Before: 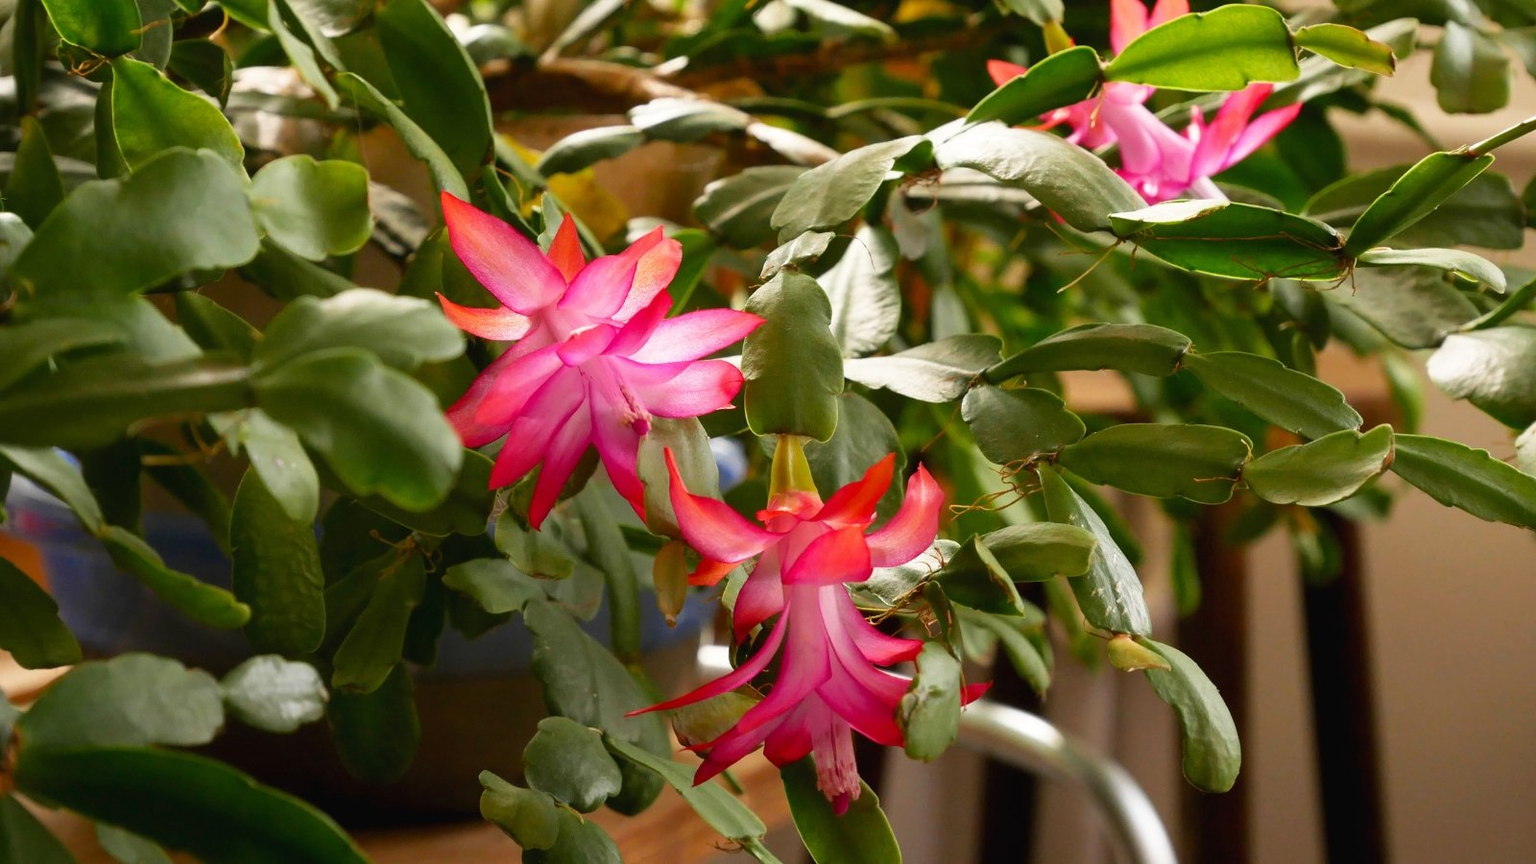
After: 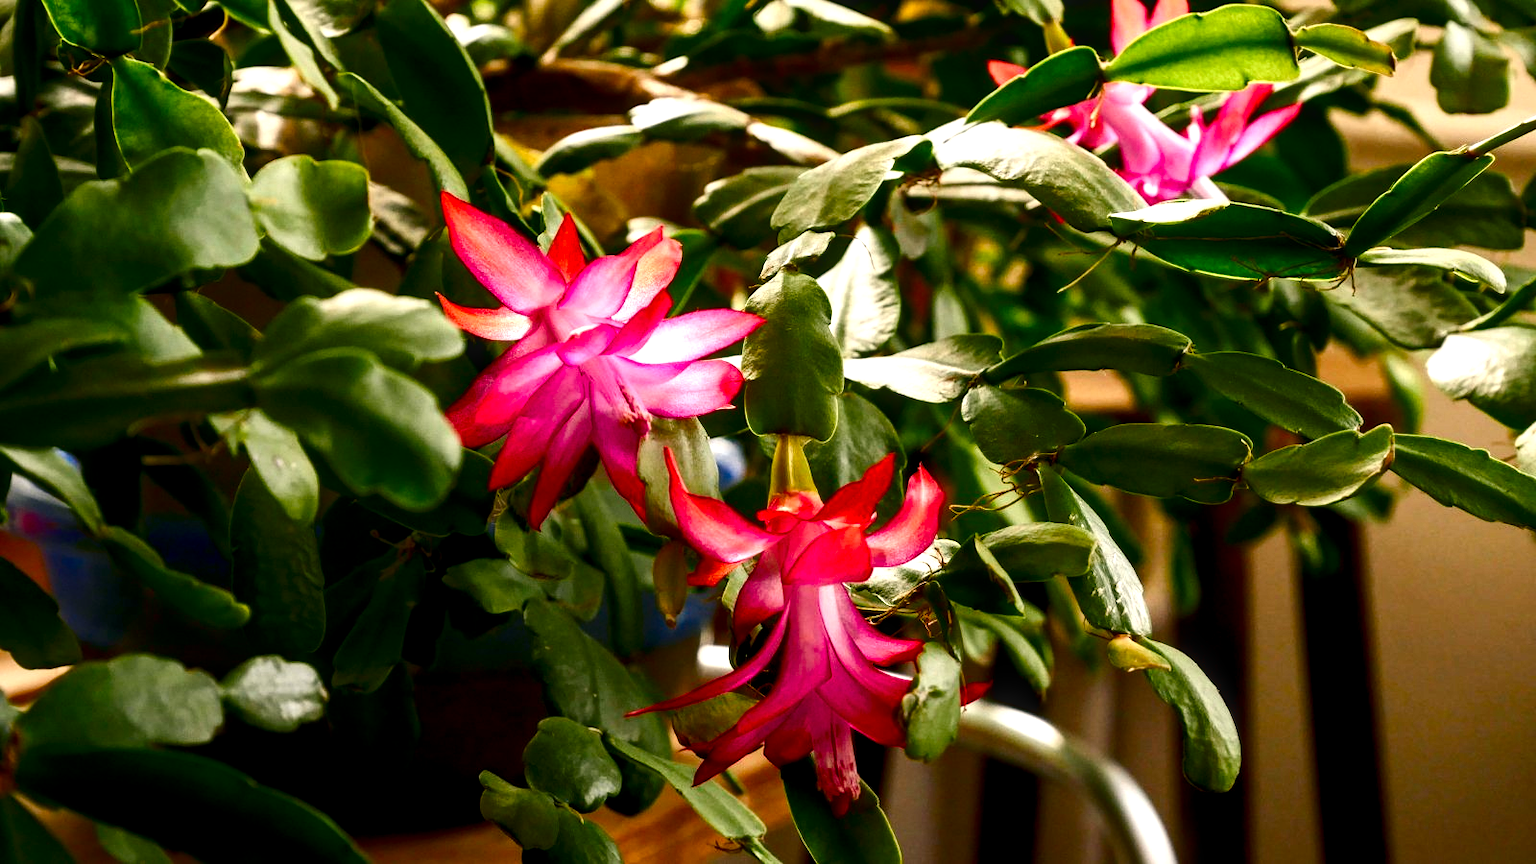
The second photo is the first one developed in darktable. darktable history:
tone equalizer: on, module defaults
color balance rgb: shadows lift › chroma 2.79%, shadows lift › hue 190.66°, power › hue 171.85°, highlights gain › chroma 2.16%, highlights gain › hue 75.26°, global offset › luminance -0.51%, perceptual saturation grading › highlights -33.8%, perceptual saturation grading › mid-tones 14.98%, perceptual saturation grading › shadows 48.43%, perceptual brilliance grading › highlights 15.68%, perceptual brilliance grading › mid-tones 6.62%, perceptual brilliance grading › shadows -14.98%, global vibrance 11.32%, contrast 5.05%
local contrast: on, module defaults
contrast brightness saturation: contrast 0.19, brightness -0.11, saturation 0.21
